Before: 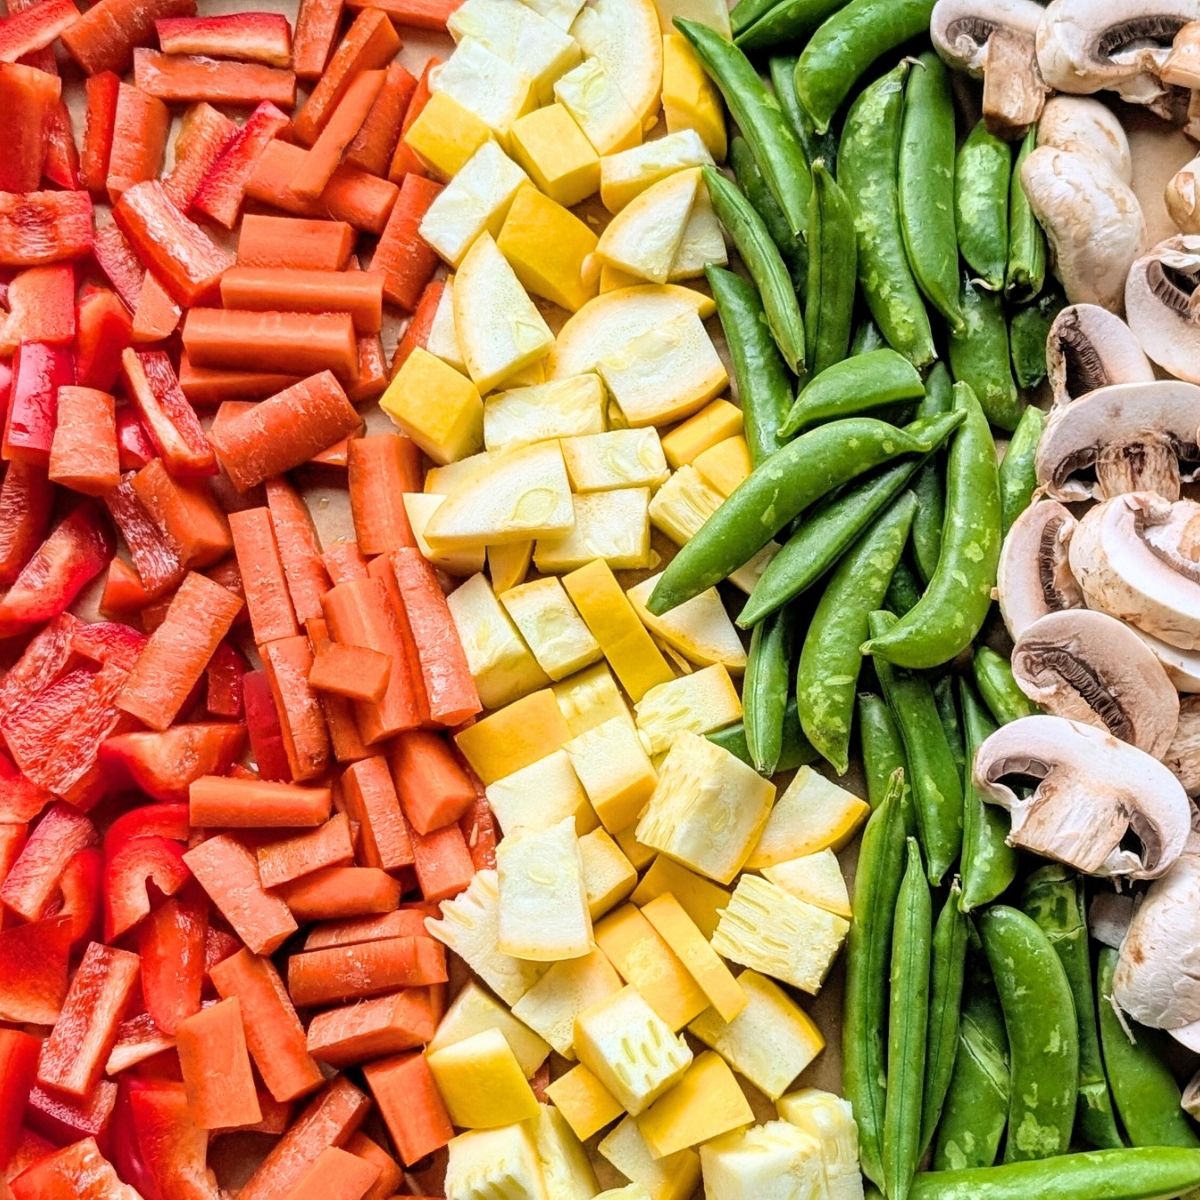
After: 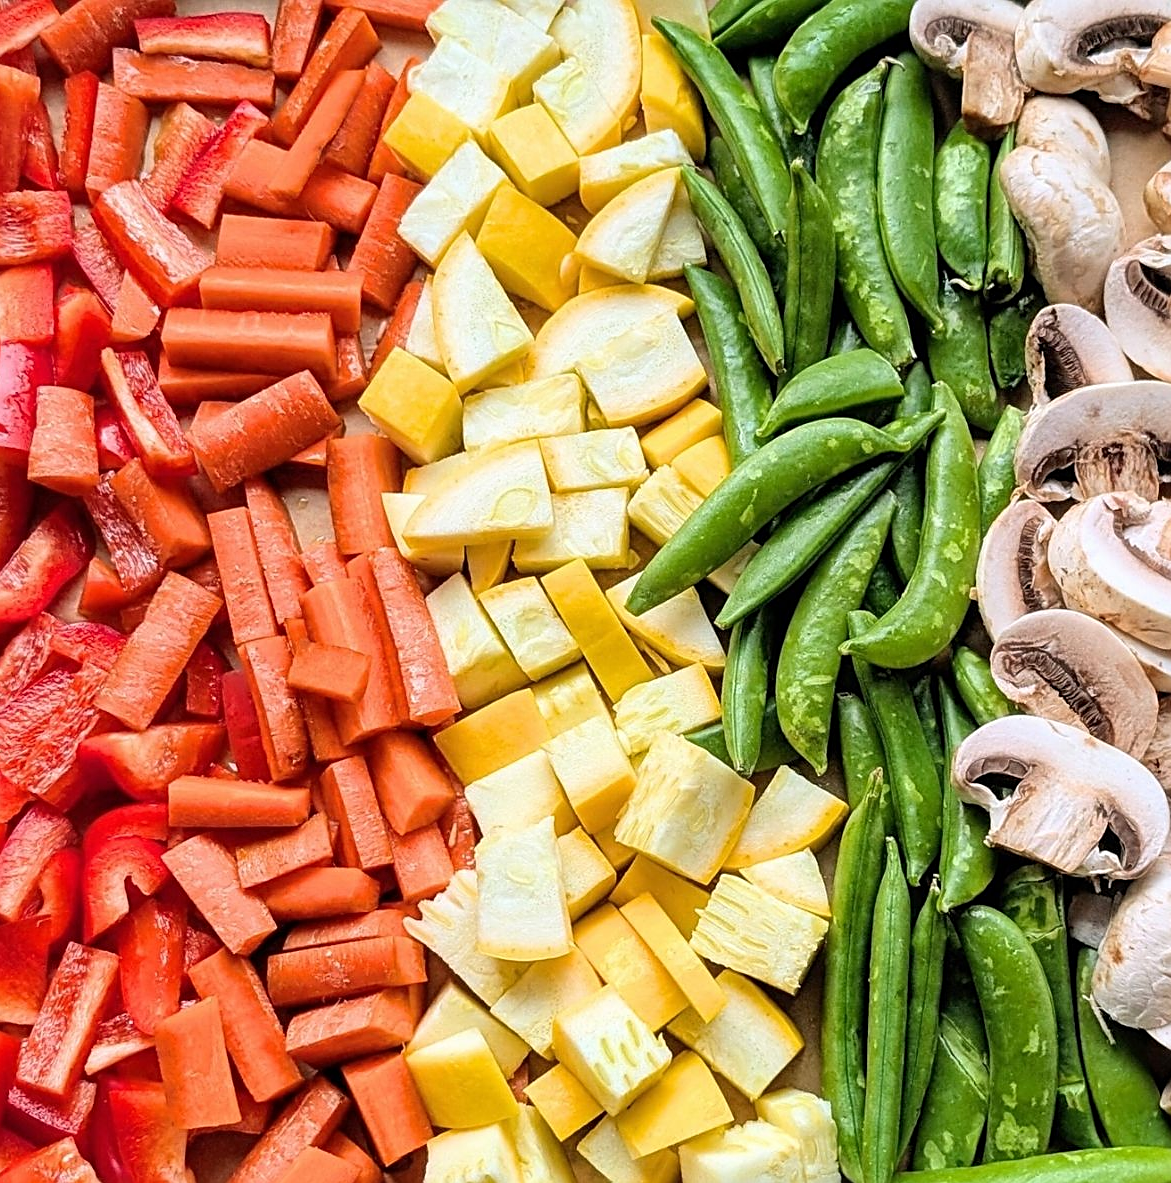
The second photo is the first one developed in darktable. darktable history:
crop and rotate: left 1.794%, right 0.553%, bottom 1.339%
sharpen: on, module defaults
